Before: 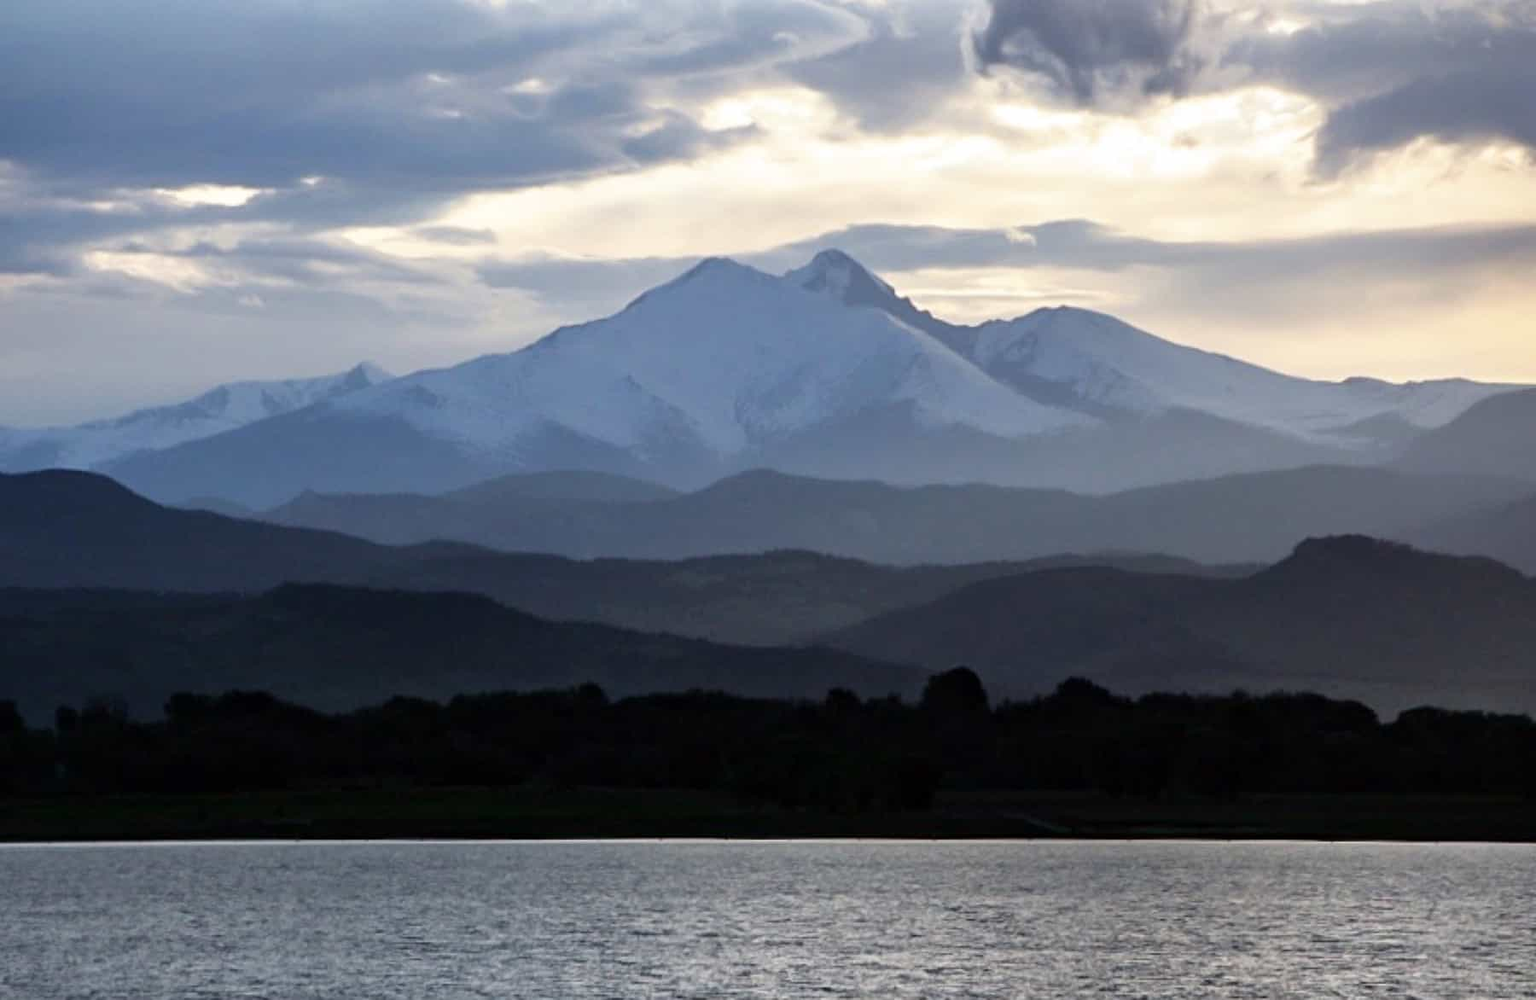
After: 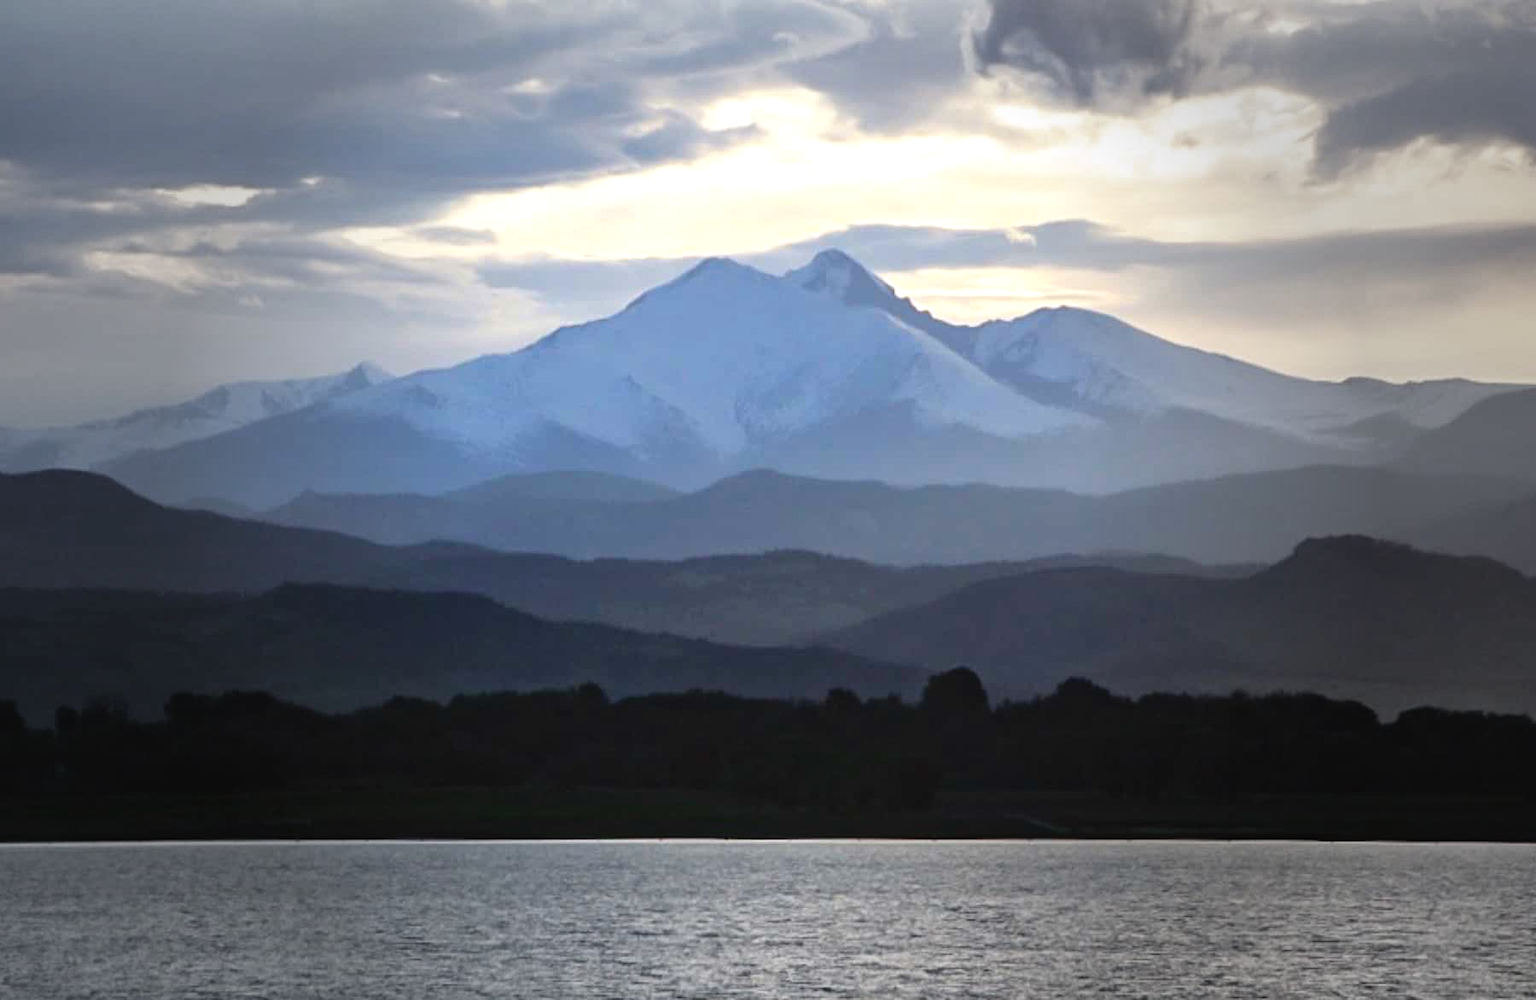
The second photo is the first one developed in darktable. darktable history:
sharpen: radius 2.883, amount 0.868, threshold 47.523
exposure: black level correction 0, exposure 0.5 EV, compensate highlight preservation false
contrast brightness saturation: contrast -0.11
color balance rgb: linear chroma grading › global chroma 3.45%, perceptual saturation grading › global saturation 11.24%, perceptual brilliance grading › global brilliance 3.04%, global vibrance 2.8%
vignetting: fall-off start 40%, fall-off radius 40%
tone equalizer: on, module defaults
